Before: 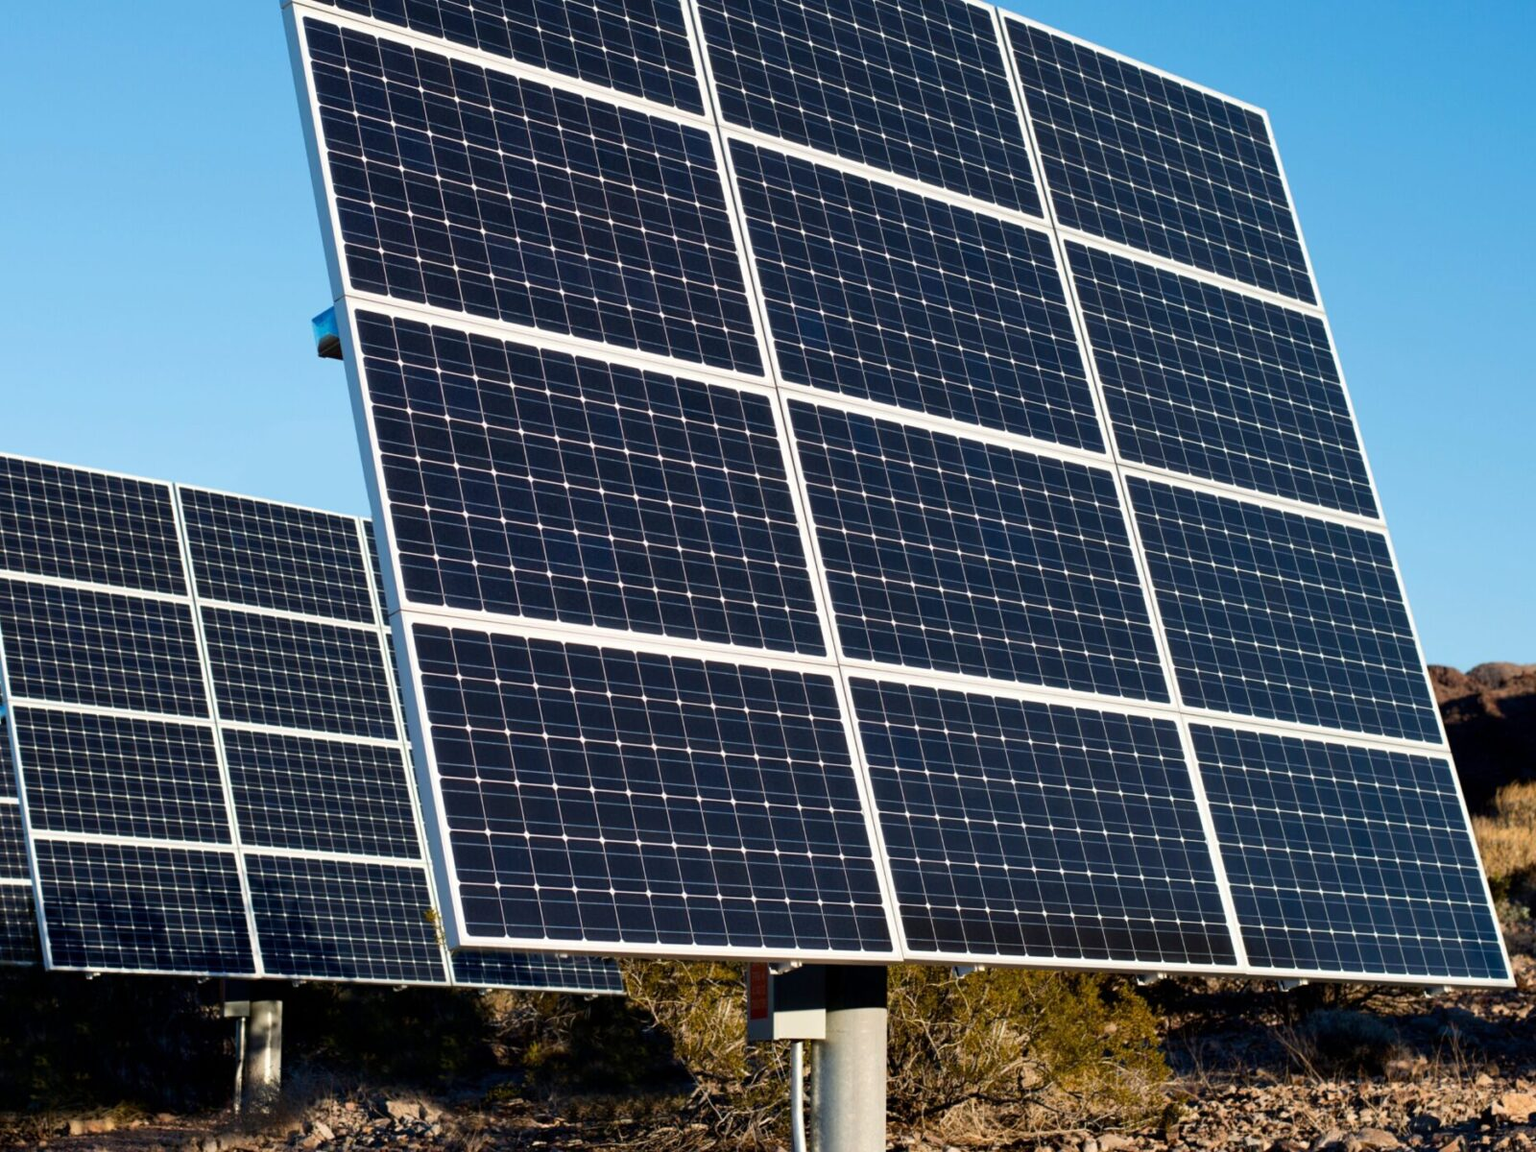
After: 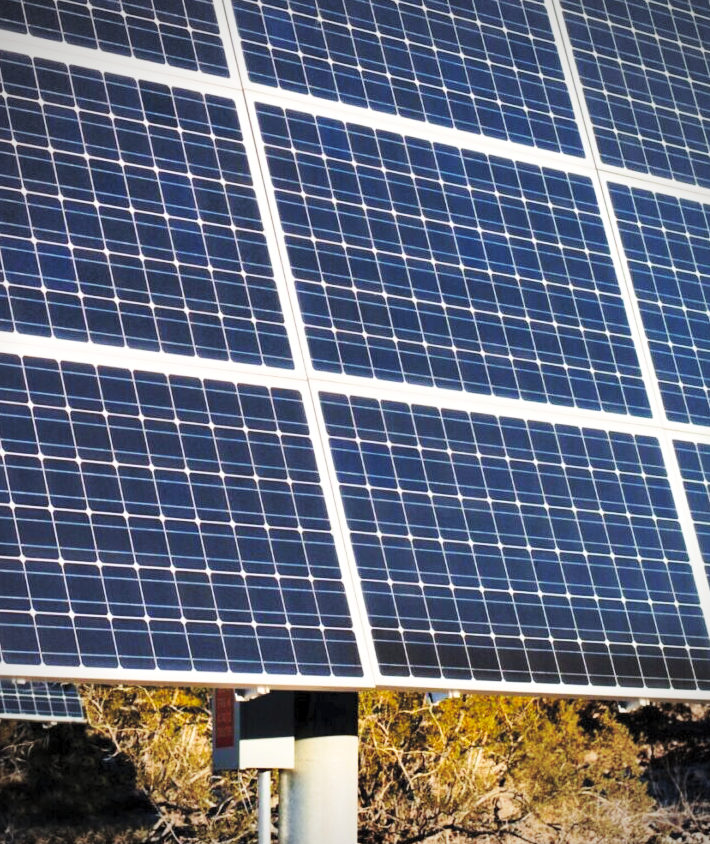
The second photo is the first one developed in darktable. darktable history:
vignetting: unbound false
contrast brightness saturation: contrast 0.1, brightness 0.3, saturation 0.14
crop: left 35.432%, top 26.233%, right 20.145%, bottom 3.432%
base curve: curves: ch0 [(0, 0) (0.028, 0.03) (0.121, 0.232) (0.46, 0.748) (0.859, 0.968) (1, 1)], preserve colors none
